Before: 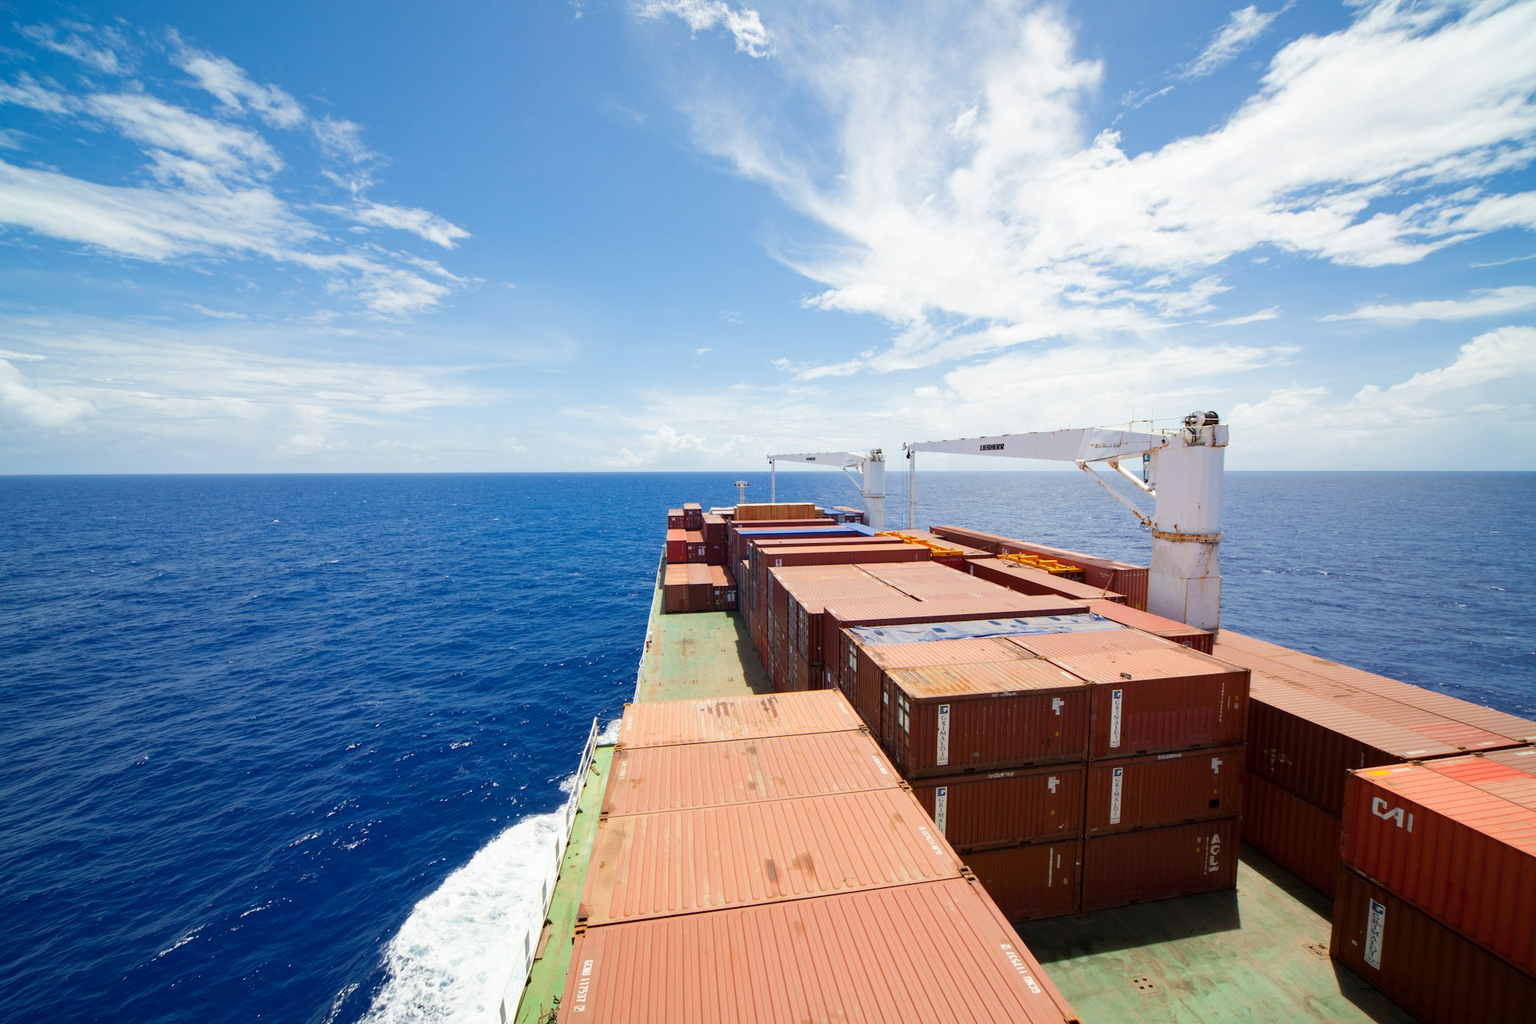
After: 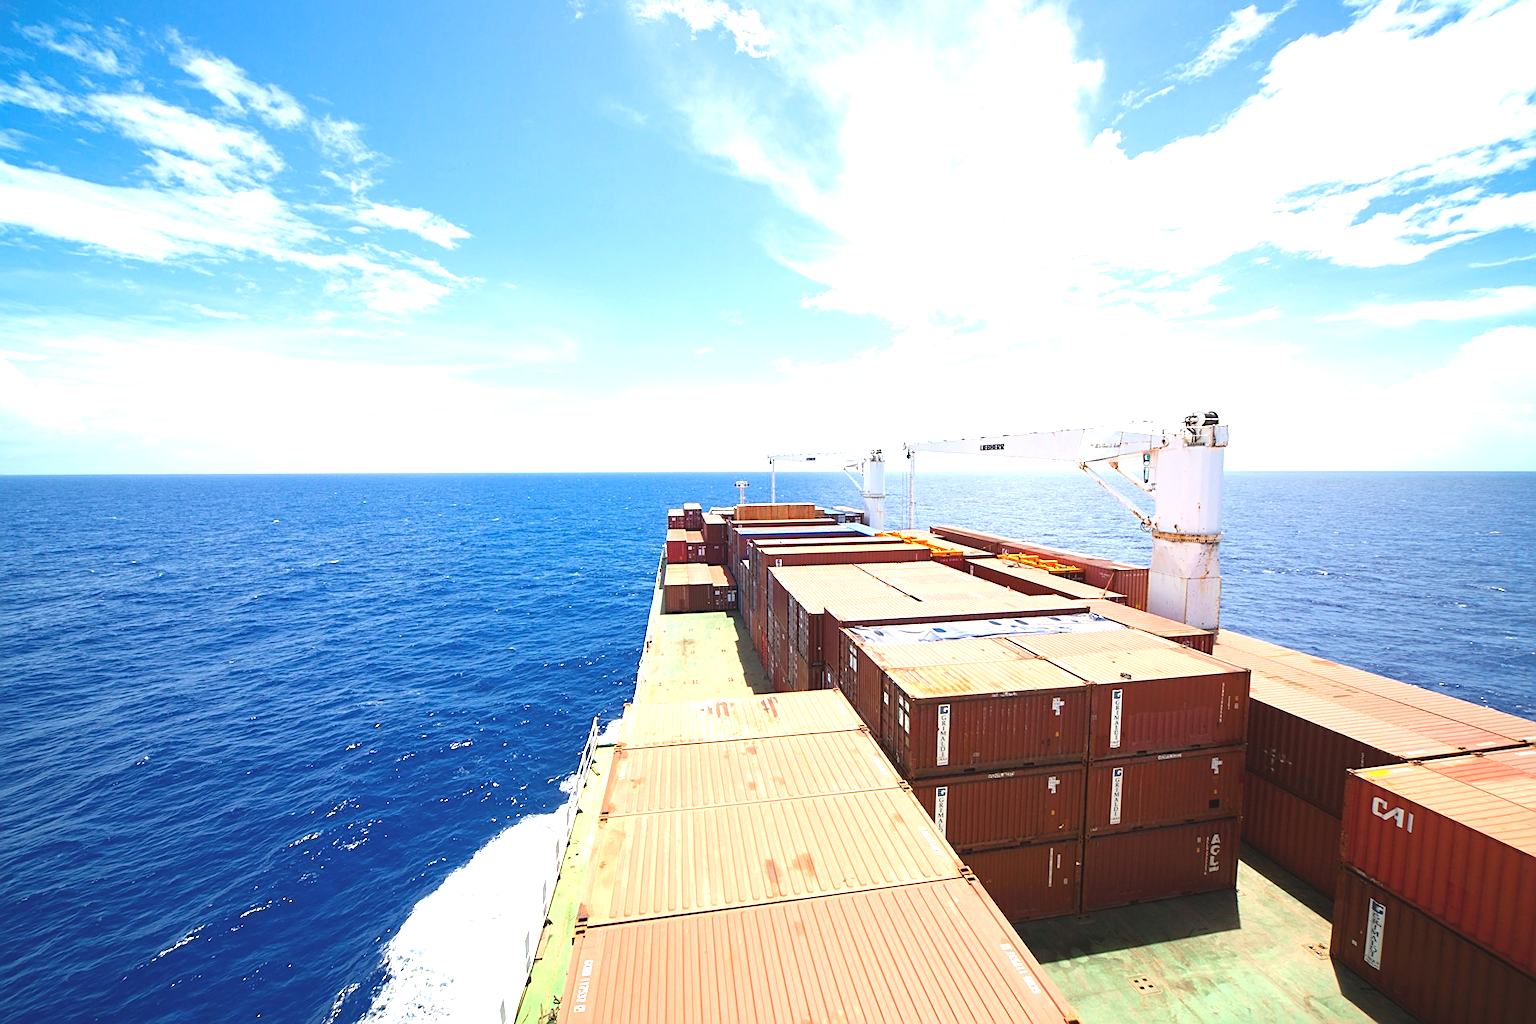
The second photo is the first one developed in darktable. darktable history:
sharpen: on, module defaults
exposure: black level correction -0.005, exposure 1 EV, compensate highlight preservation false
